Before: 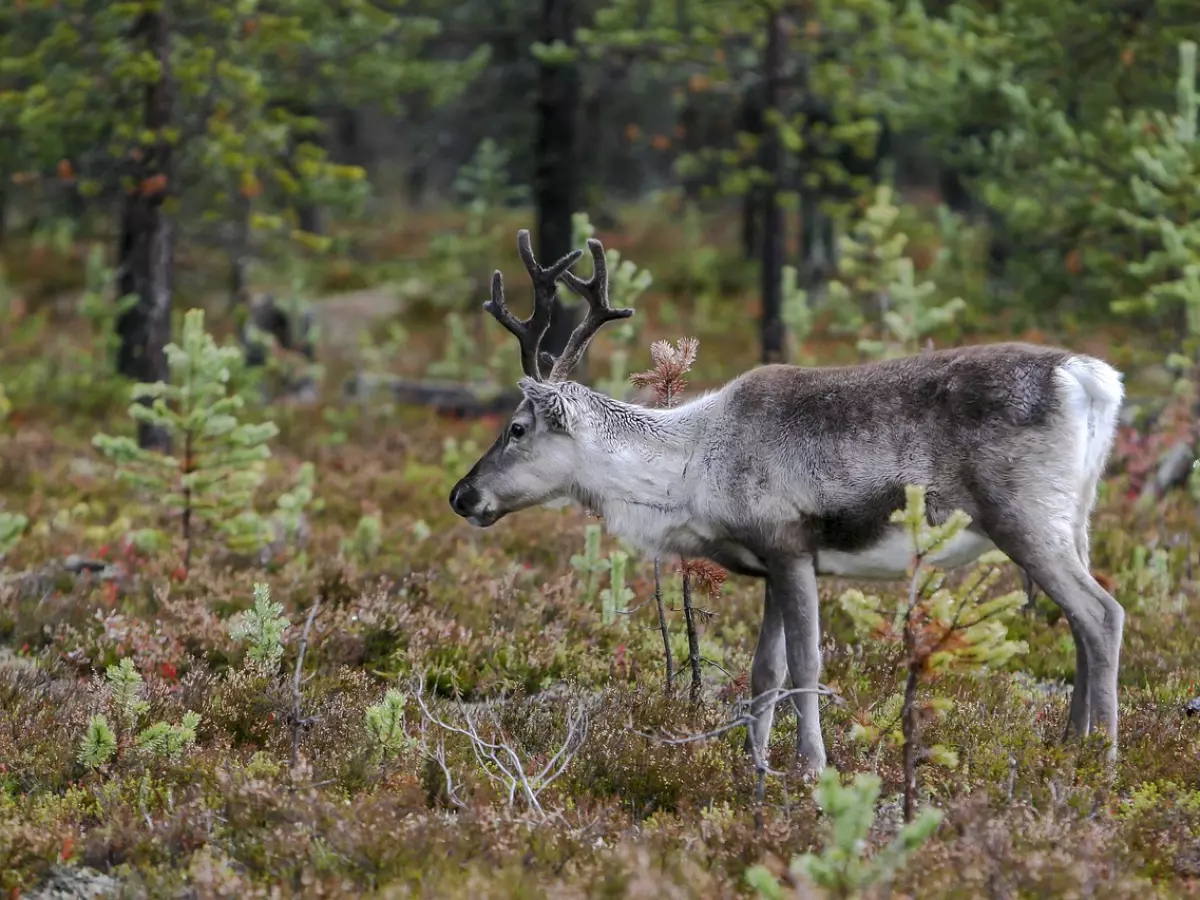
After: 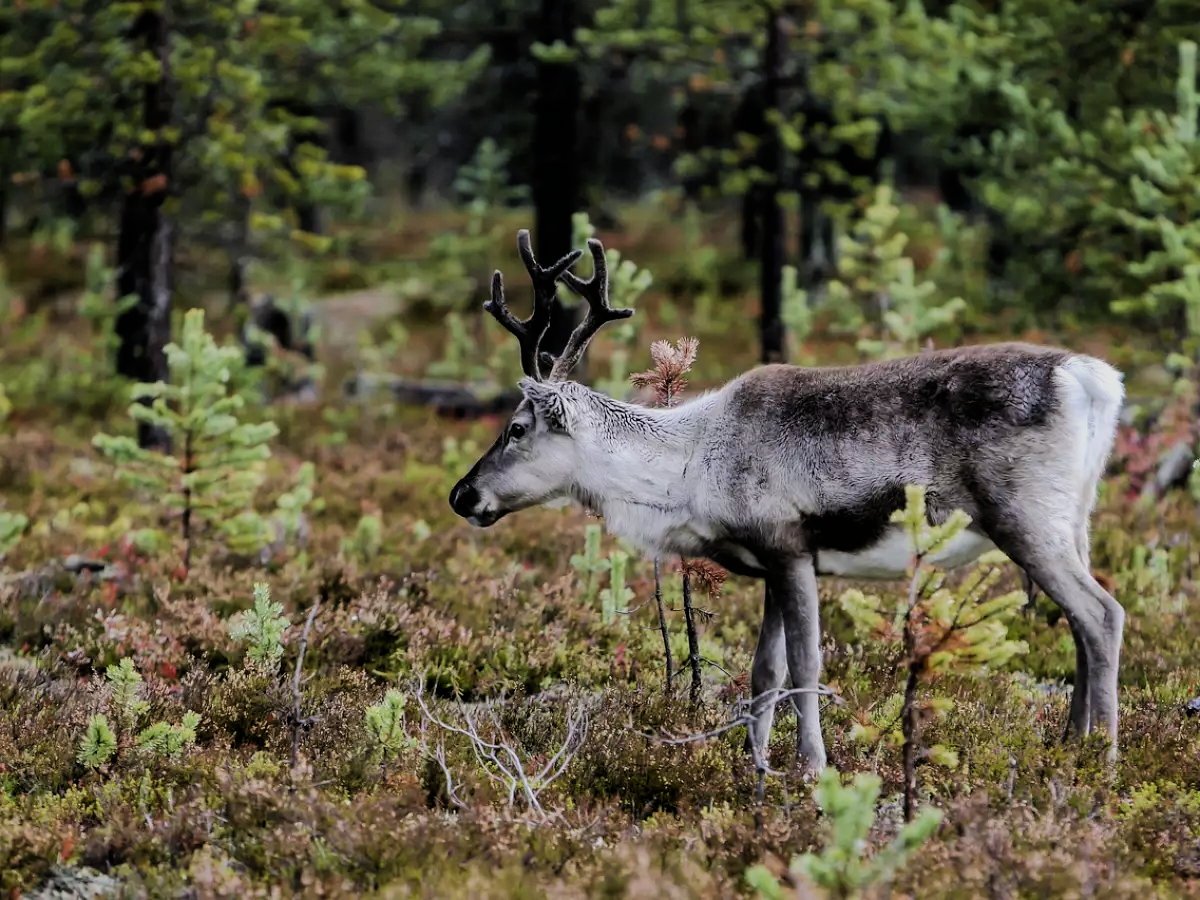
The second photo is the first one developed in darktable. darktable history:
filmic rgb: black relative exposure -5.09 EV, white relative exposure 3.98 EV, threshold 5.95 EV, hardness 2.9, contrast 1.299, highlights saturation mix -28.85%, enable highlight reconstruction true
velvia: on, module defaults
